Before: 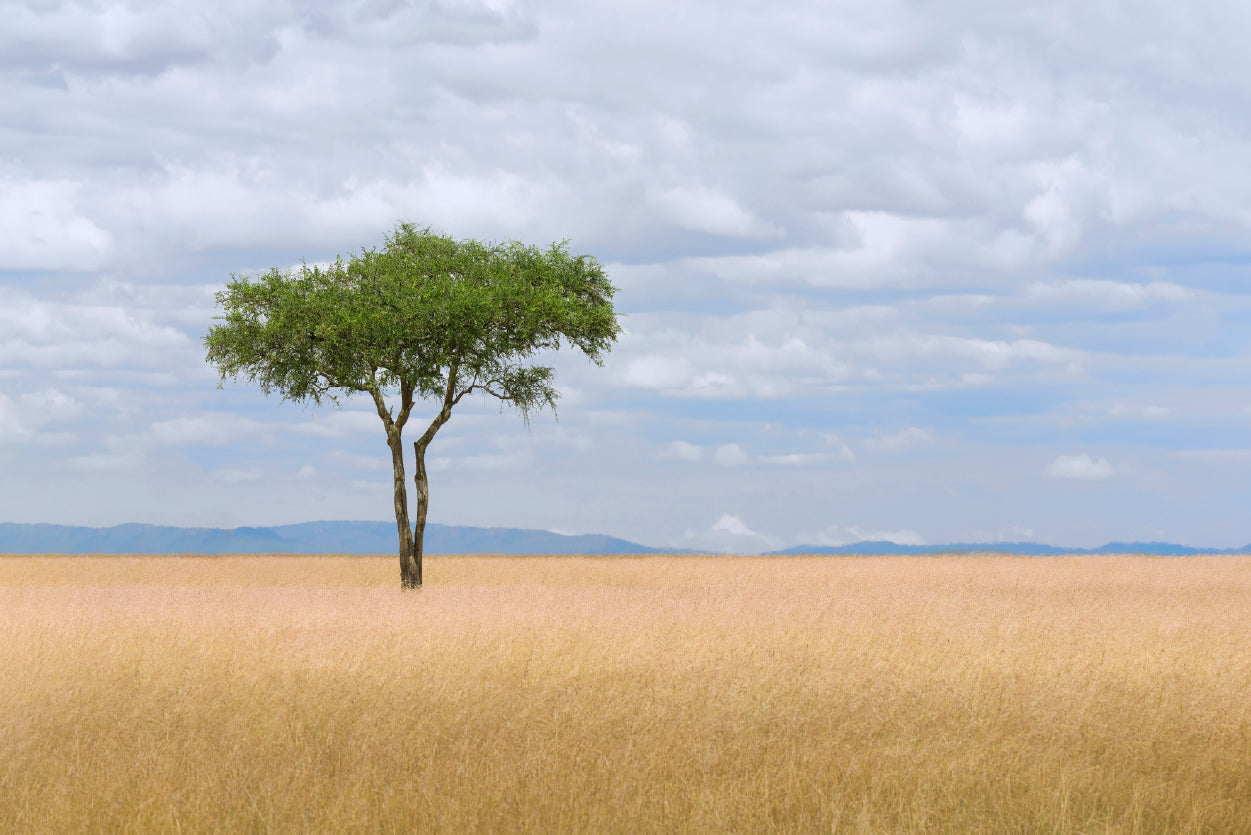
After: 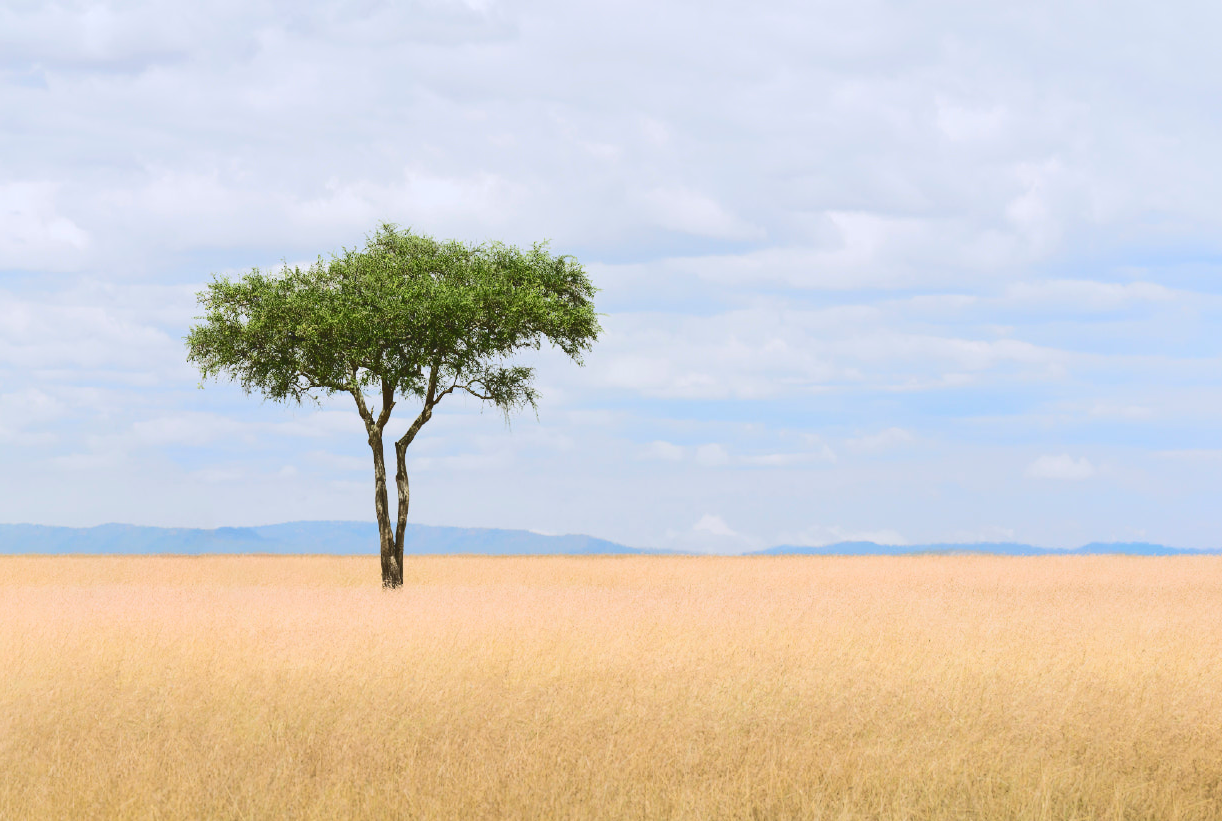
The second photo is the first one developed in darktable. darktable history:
crop and rotate: left 1.528%, right 0.772%, bottom 1.618%
tone curve: curves: ch0 [(0, 0) (0.003, 0.13) (0.011, 0.13) (0.025, 0.134) (0.044, 0.136) (0.069, 0.139) (0.1, 0.144) (0.136, 0.151) (0.177, 0.171) (0.224, 0.2) (0.277, 0.247) (0.335, 0.318) (0.399, 0.412) (0.468, 0.536) (0.543, 0.659) (0.623, 0.746) (0.709, 0.812) (0.801, 0.871) (0.898, 0.915) (1, 1)], color space Lab, independent channels, preserve colors none
